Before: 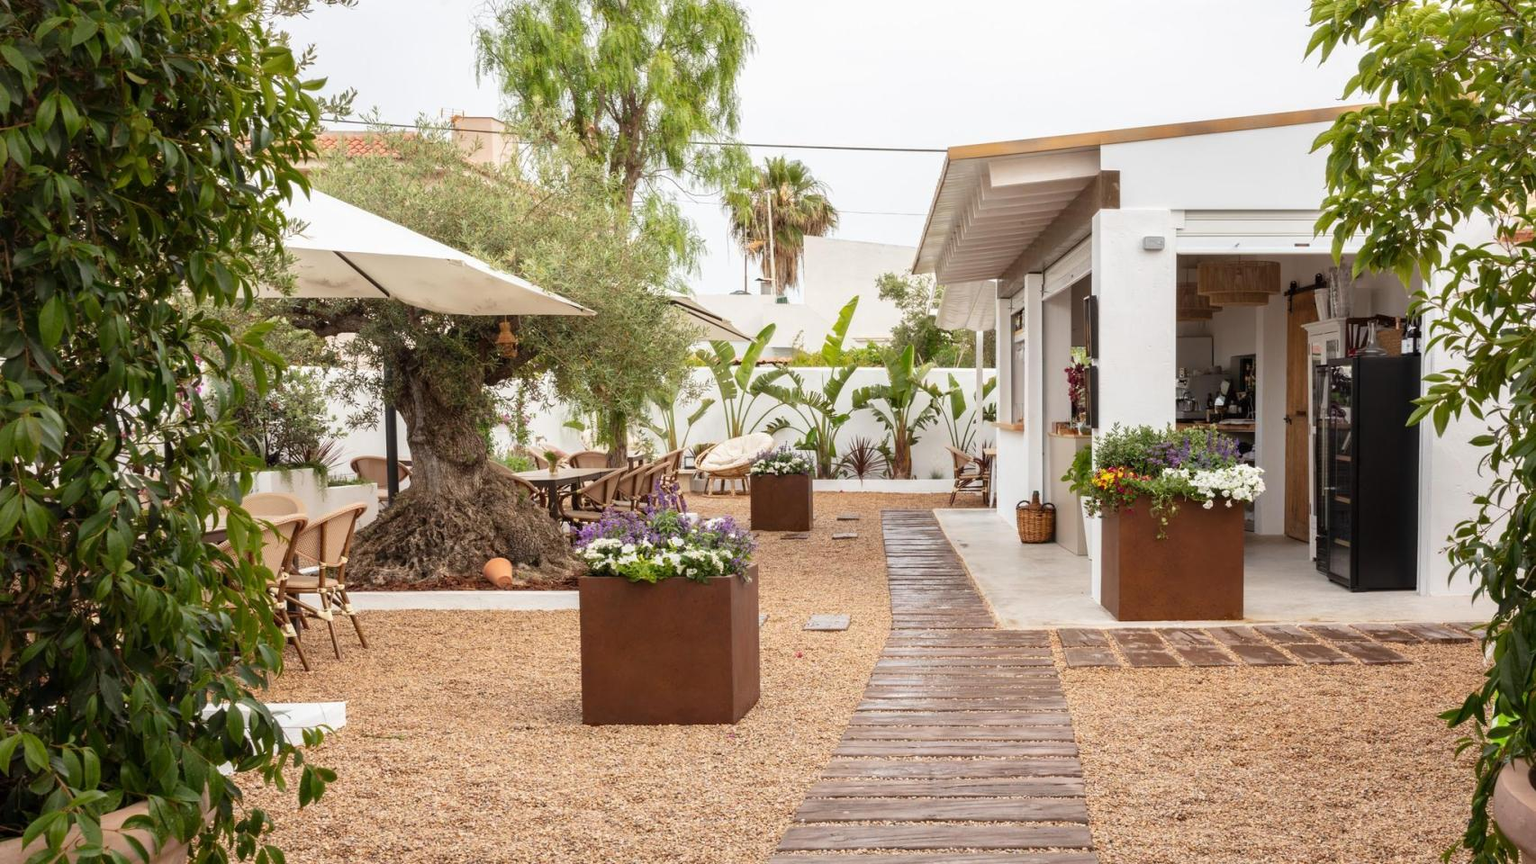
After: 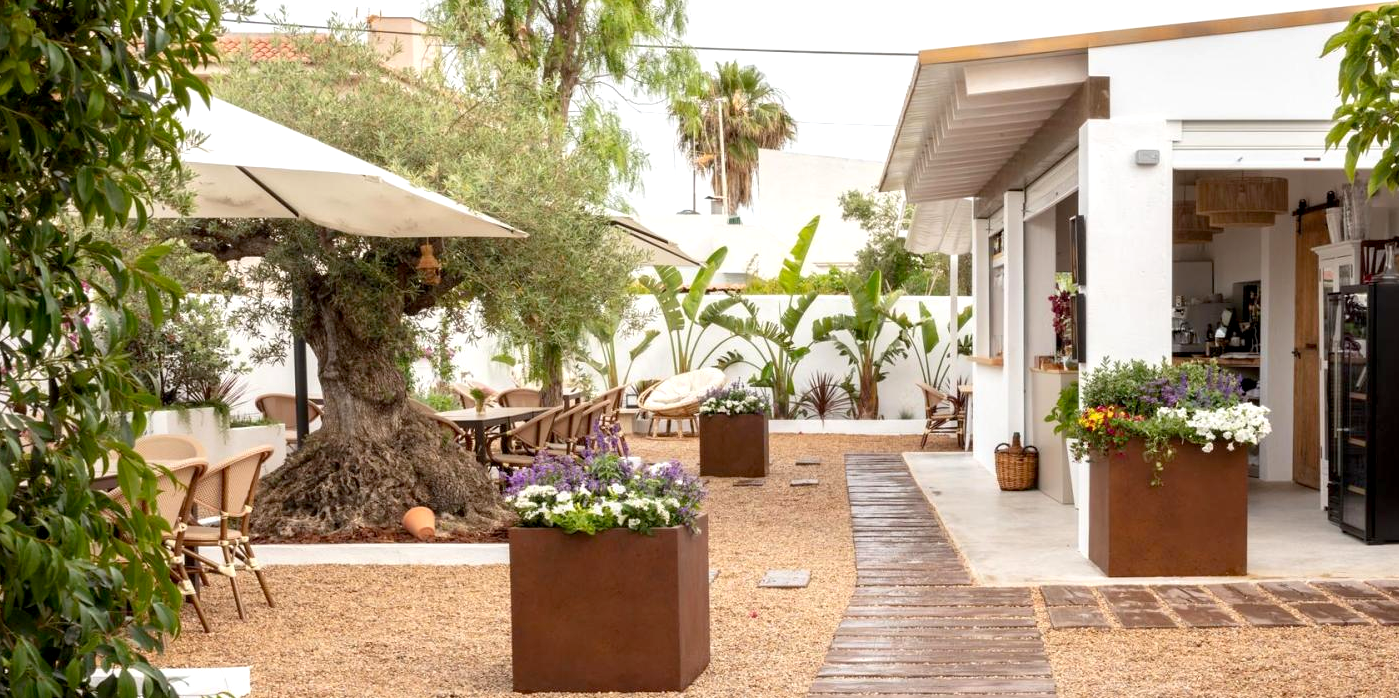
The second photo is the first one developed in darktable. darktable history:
crop: left 7.856%, top 11.836%, right 10.12%, bottom 15.387%
exposure: black level correction 0.005, exposure 0.286 EV, compensate highlight preservation false
